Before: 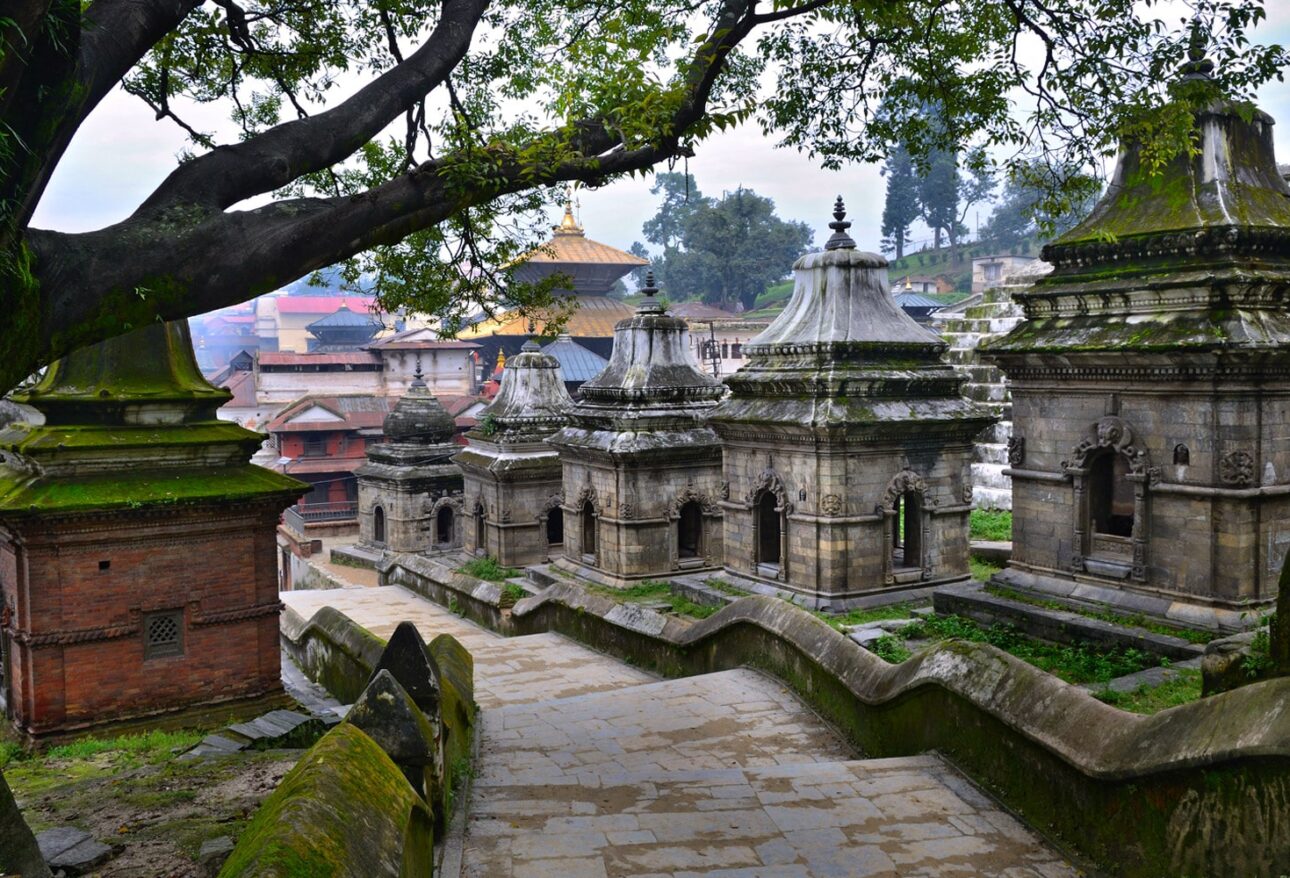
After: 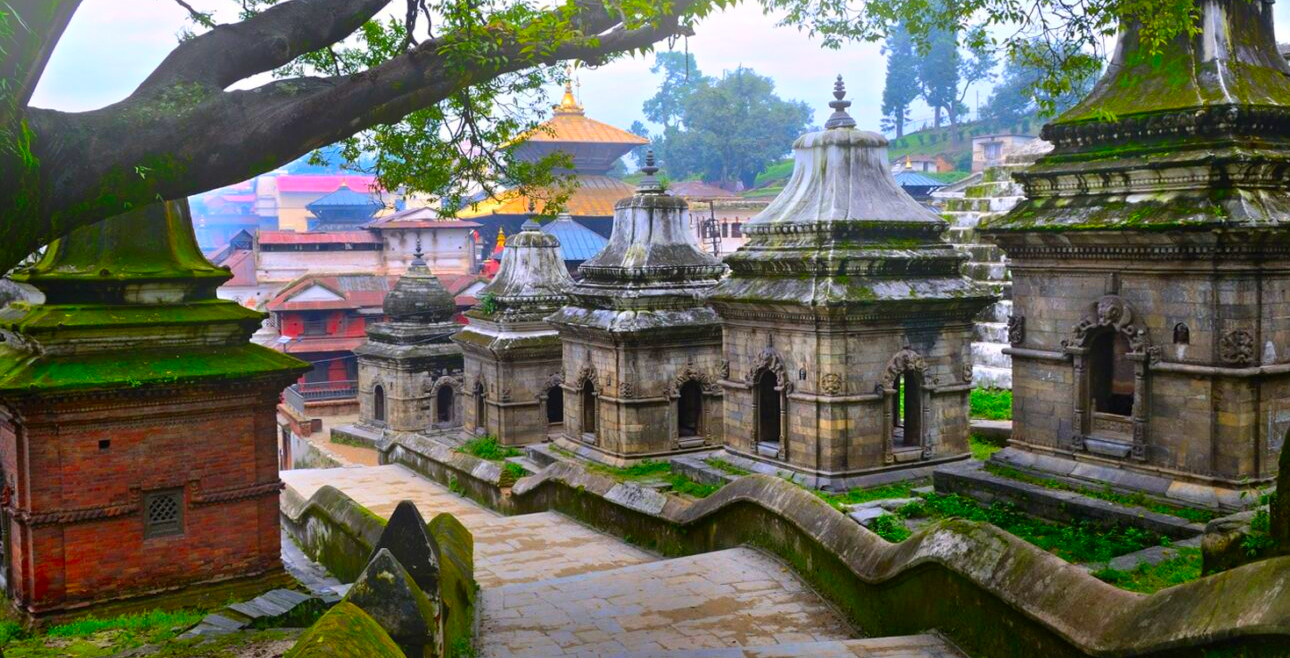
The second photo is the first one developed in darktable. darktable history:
crop: top 13.819%, bottom 11.169%
color correction: saturation 1.8
bloom: on, module defaults
